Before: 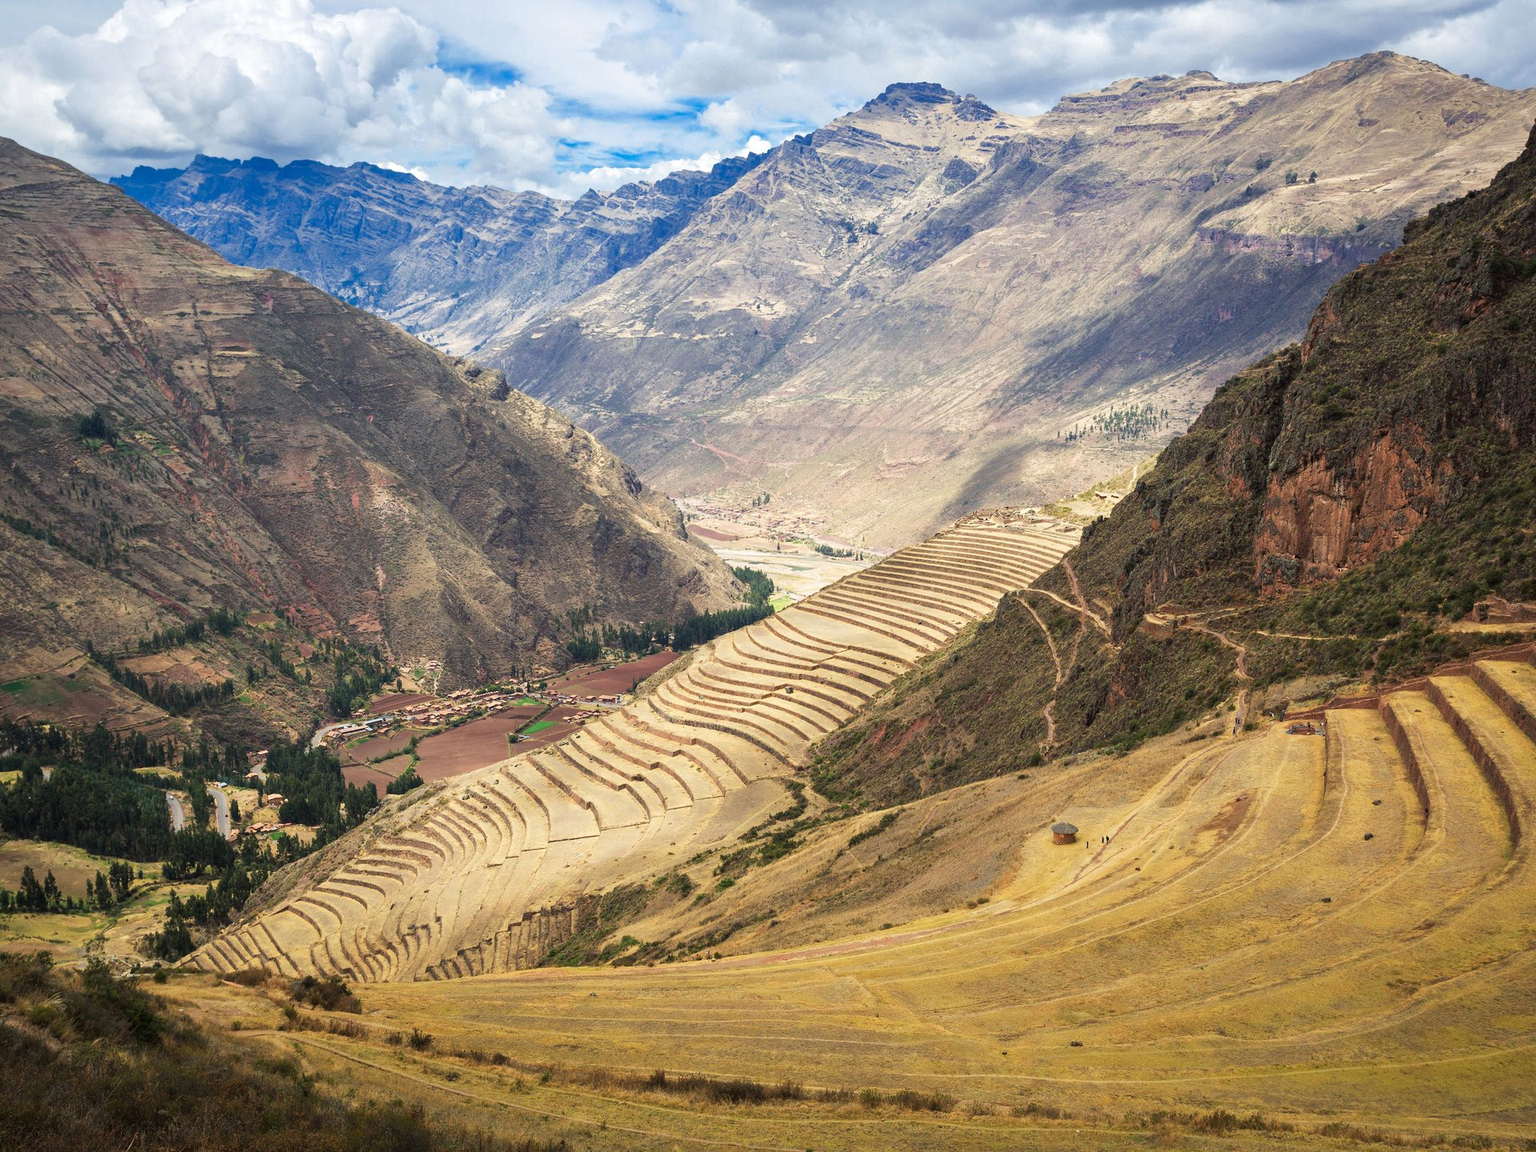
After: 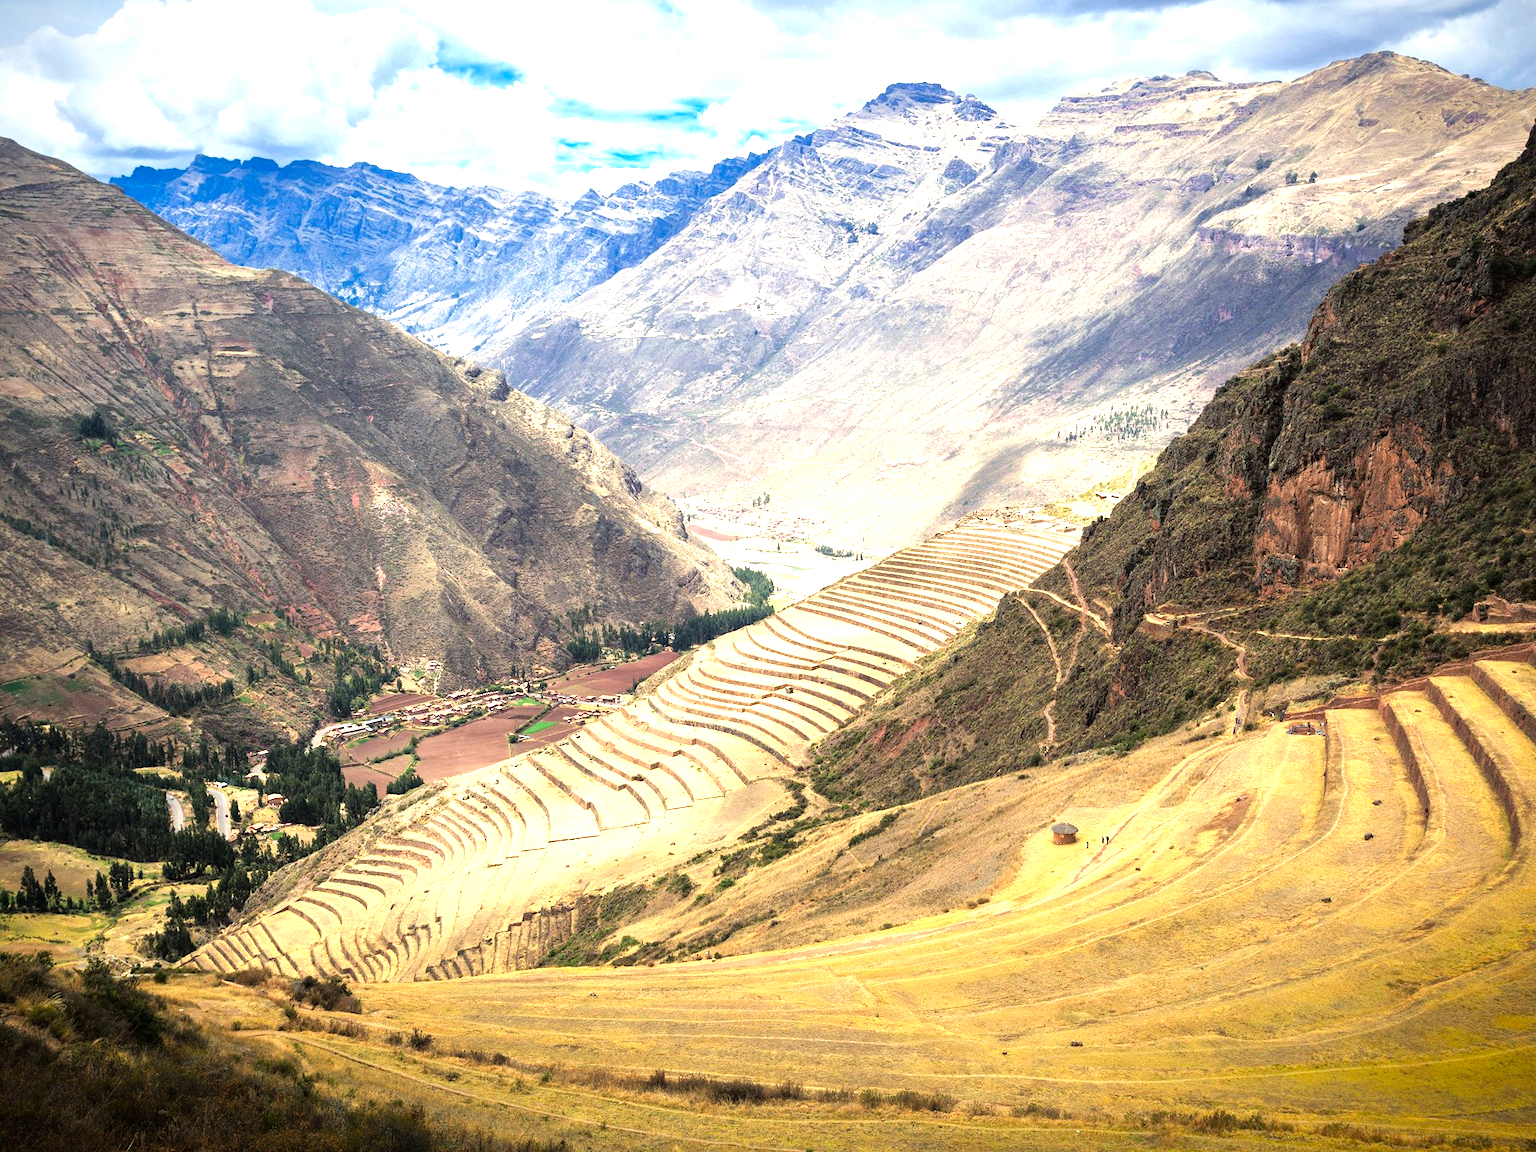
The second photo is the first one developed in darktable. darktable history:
tone equalizer: -8 EV -1.08 EV, -7 EV -1.03 EV, -6 EV -0.877 EV, -5 EV -0.572 EV, -3 EV 0.579 EV, -2 EV 0.883 EV, -1 EV 0.992 EV, +0 EV 1.05 EV
vignetting: fall-off start 99.66%, saturation 0.367, width/height ratio 1.325
